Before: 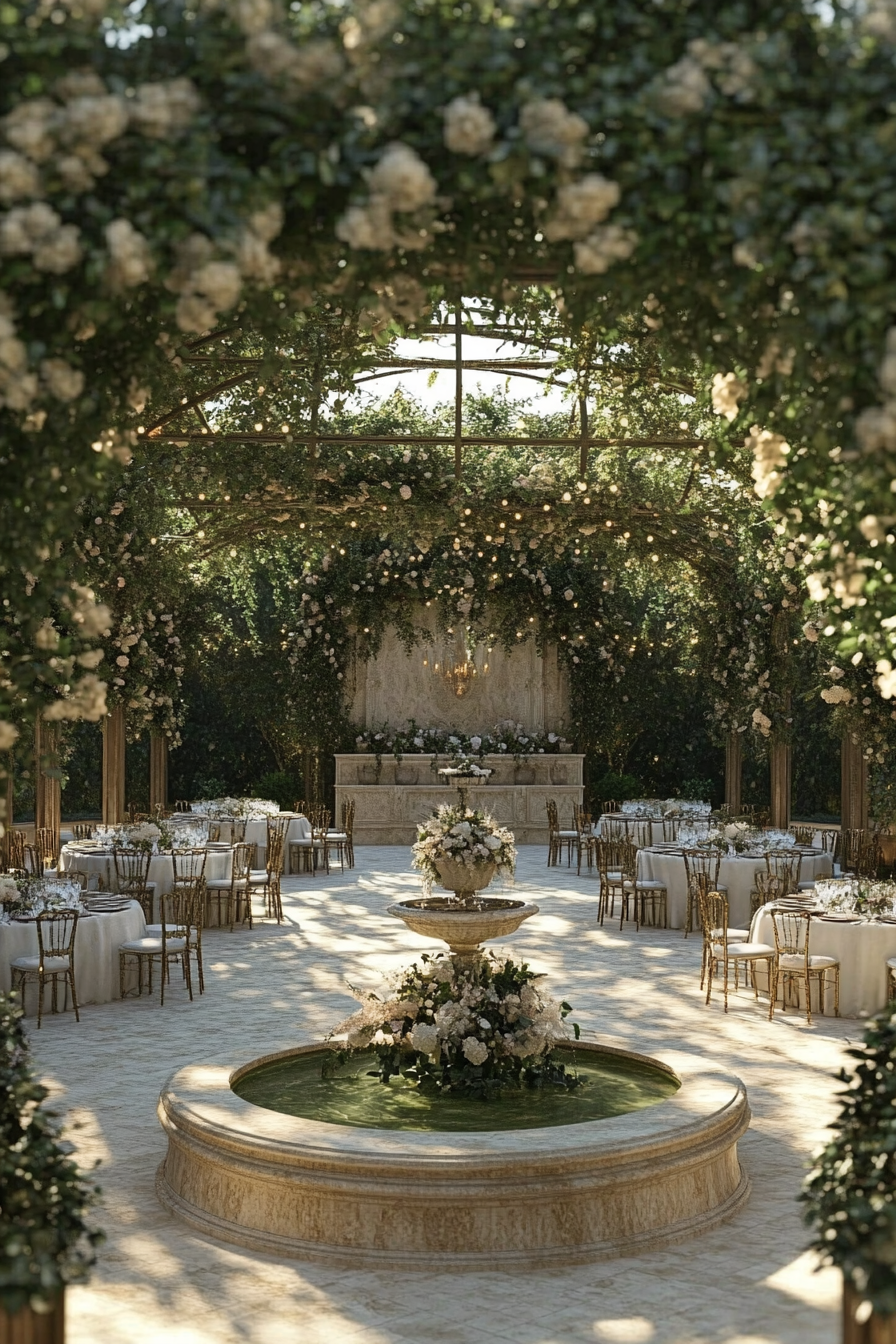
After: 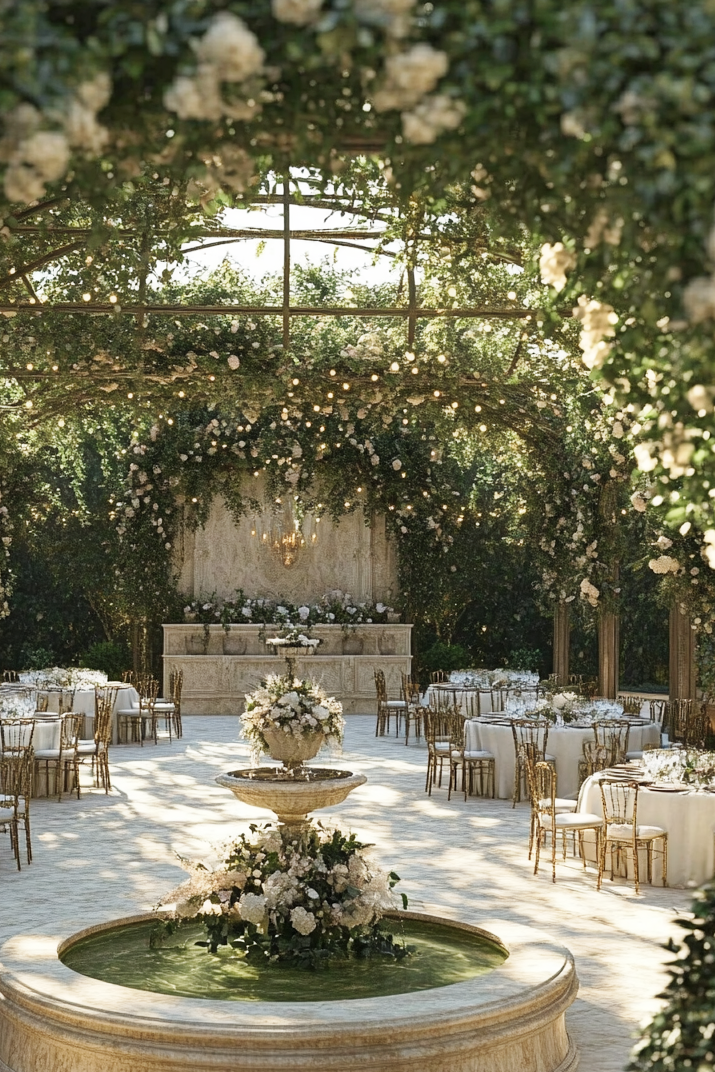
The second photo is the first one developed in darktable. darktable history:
crop: left 19.228%, top 9.715%, right 0%, bottom 9.615%
base curve: curves: ch0 [(0, 0) (0.204, 0.334) (0.55, 0.733) (1, 1)], preserve colors none
